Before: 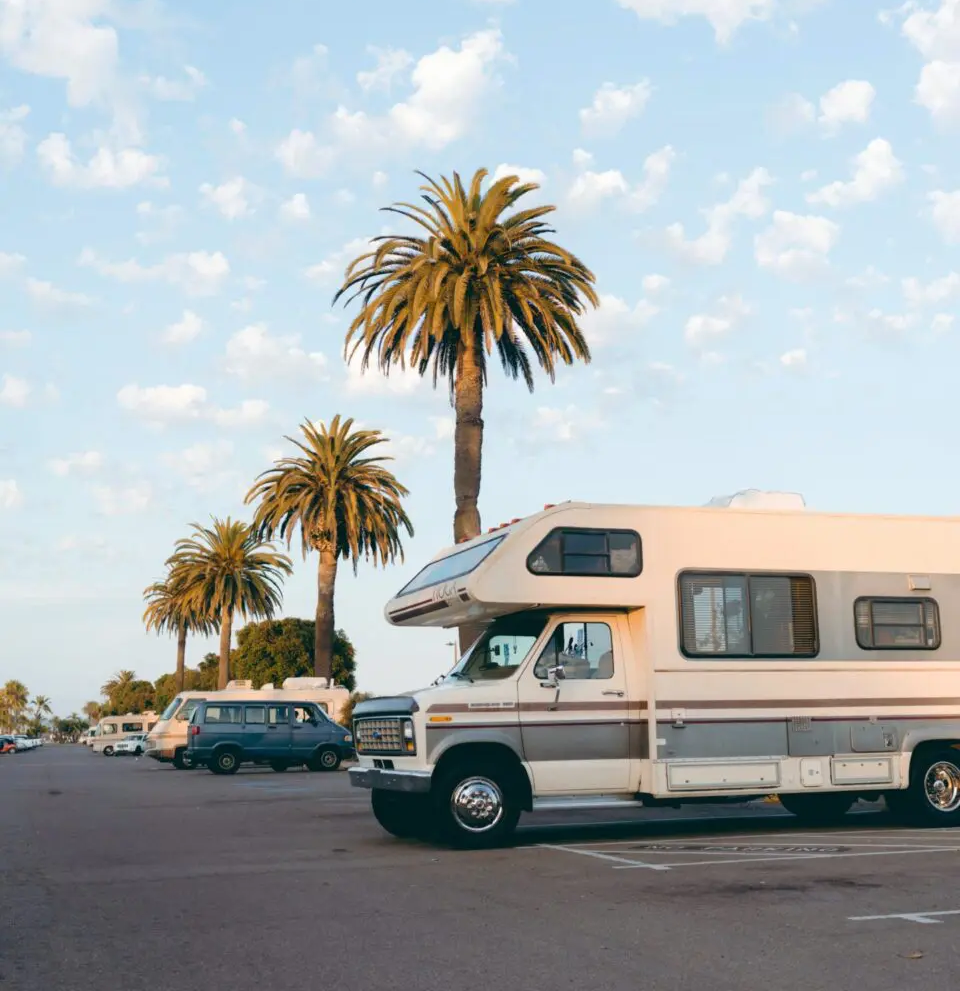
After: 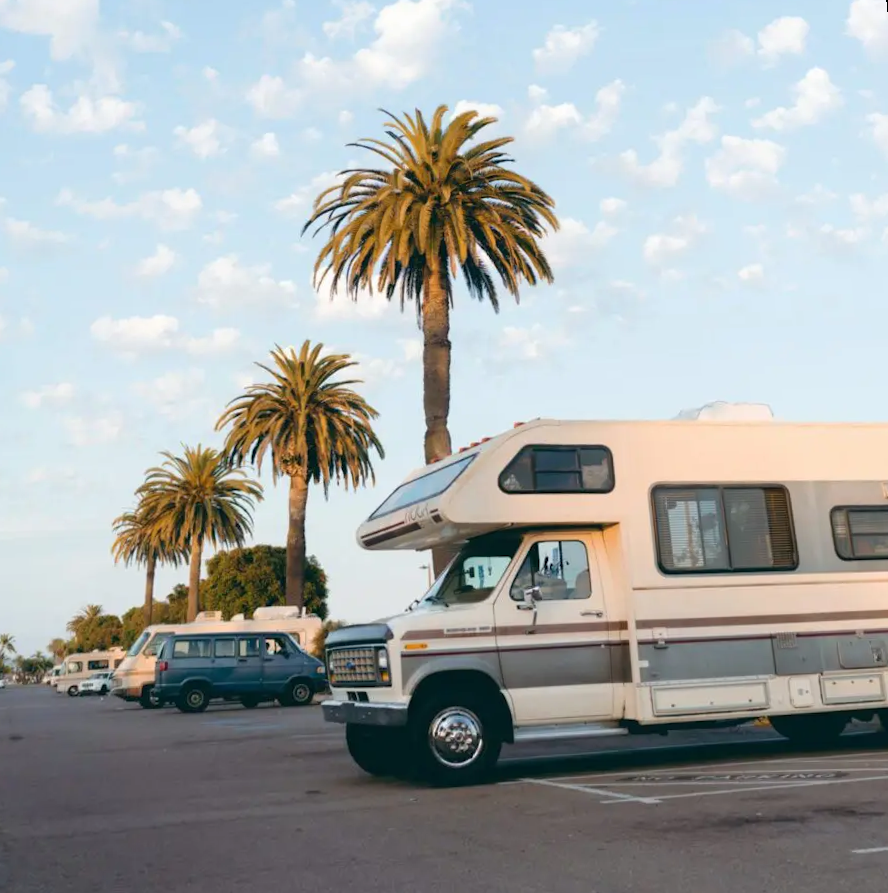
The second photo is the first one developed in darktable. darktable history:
rotate and perspective: rotation -1.68°, lens shift (vertical) -0.146, crop left 0.049, crop right 0.912, crop top 0.032, crop bottom 0.96
crop and rotate: top 2.479%, bottom 3.018%
